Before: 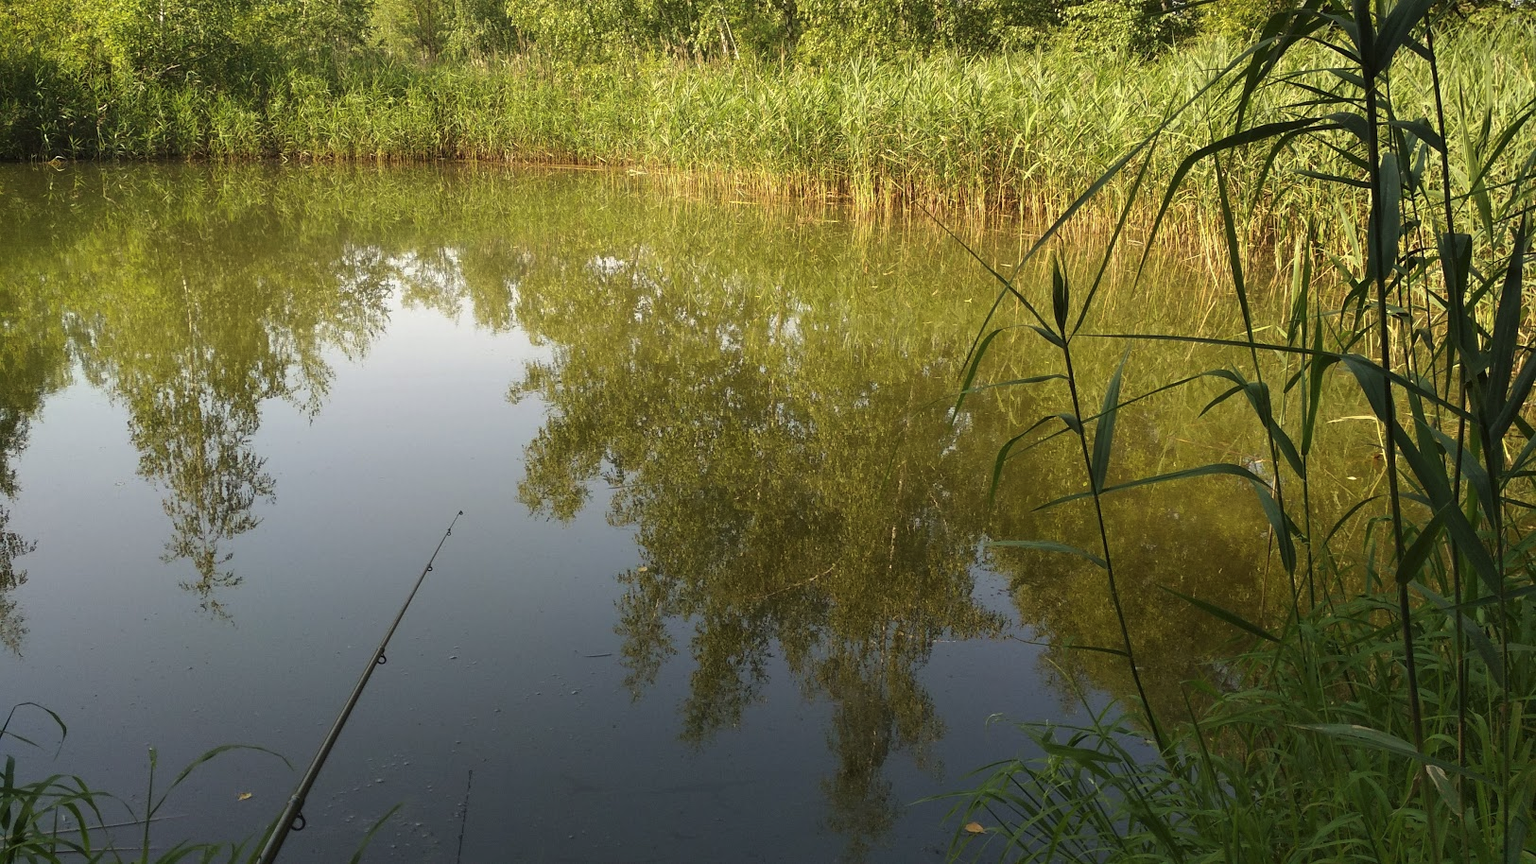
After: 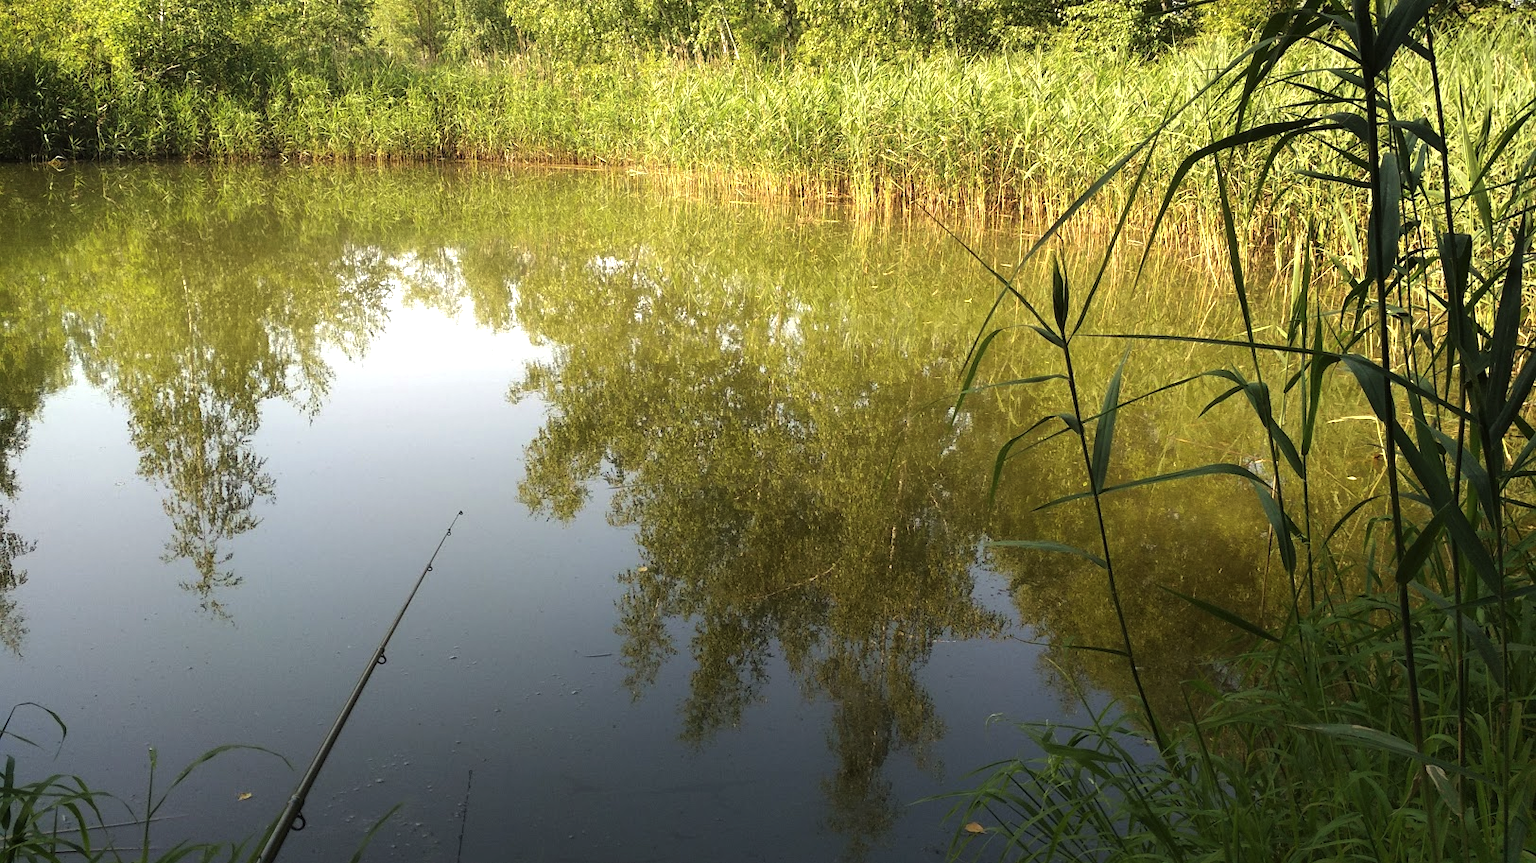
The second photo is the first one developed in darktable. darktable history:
tone equalizer: -8 EV -0.777 EV, -7 EV -0.699 EV, -6 EV -0.564 EV, -5 EV -0.393 EV, -3 EV 0.389 EV, -2 EV 0.6 EV, -1 EV 0.697 EV, +0 EV 0.729 EV, luminance estimator HSV value / RGB max
